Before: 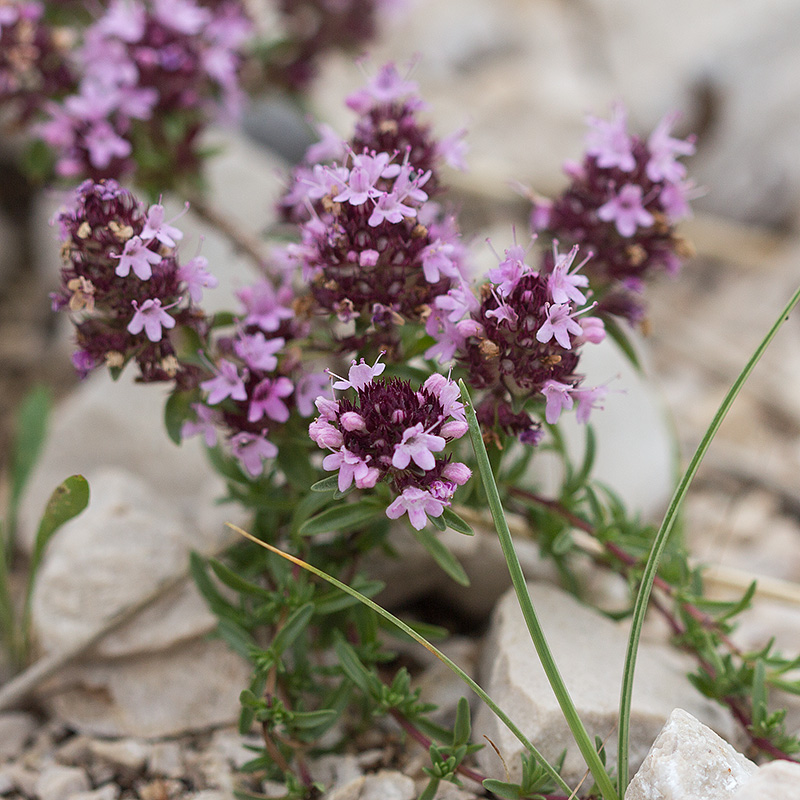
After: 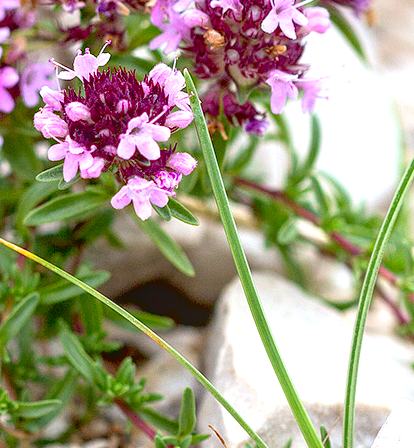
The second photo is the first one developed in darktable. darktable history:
crop: left 34.479%, top 38.822%, right 13.718%, bottom 5.172%
white balance: red 0.967, blue 1.049
contrast brightness saturation: contrast -0.19, saturation 0.19
exposure: black level correction 0.012, exposure 0.7 EV, compensate exposure bias true, compensate highlight preservation false
local contrast: on, module defaults
